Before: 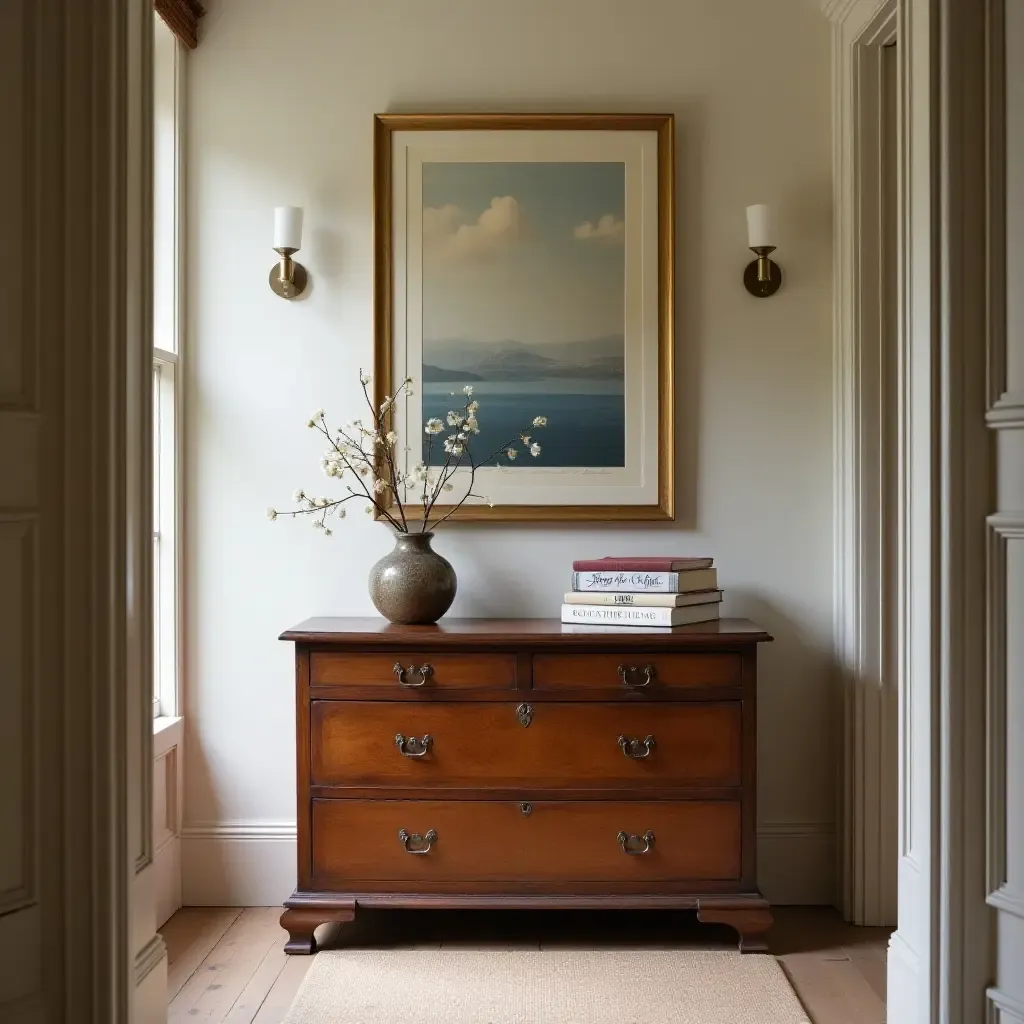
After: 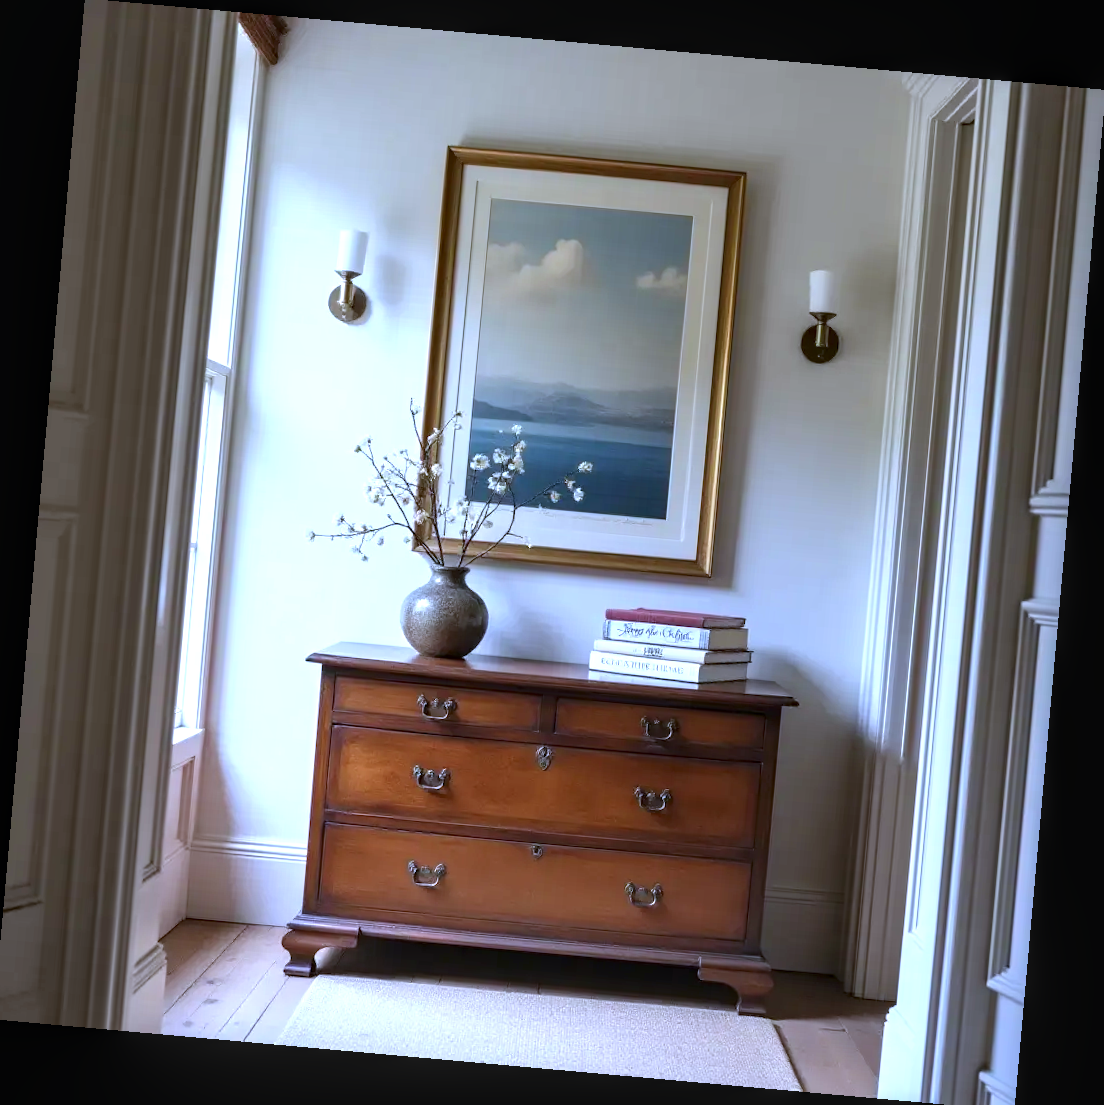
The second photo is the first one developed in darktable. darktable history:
color calibration: illuminant as shot in camera, x 0.377, y 0.392, temperature 4169.3 K, saturation algorithm version 1 (2020)
exposure: black level correction 0, exposure 0.7 EV, compensate exposure bias true, compensate highlight preservation false
white balance: red 0.924, blue 1.095
rotate and perspective: rotation 5.12°, automatic cropping off
crop and rotate: left 0.614%, top 0.179%, bottom 0.309%
local contrast: on, module defaults
